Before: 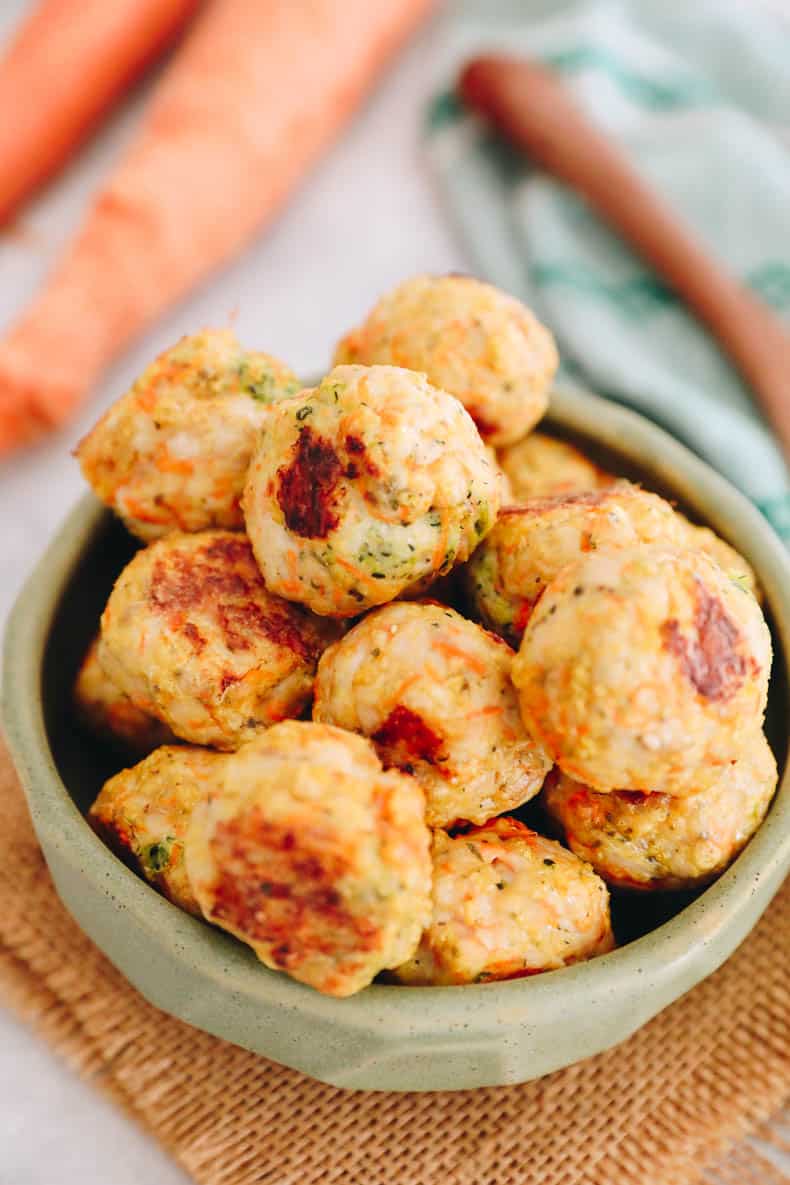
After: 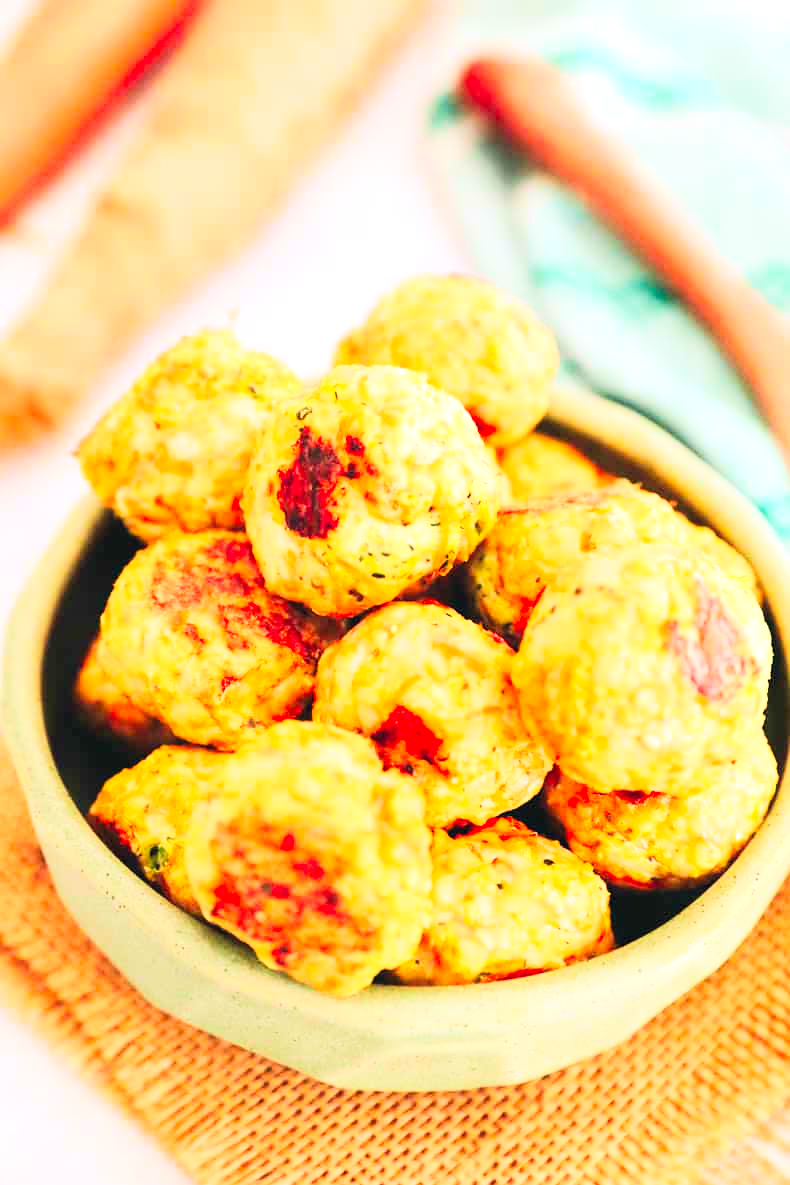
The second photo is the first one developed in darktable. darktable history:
exposure: exposure 0.525 EV, compensate exposure bias true, compensate highlight preservation false
contrast brightness saturation: contrast 0.241, brightness 0.254, saturation 0.372
tone curve: curves: ch0 [(0, 0) (0.004, 0.001) (0.133, 0.112) (0.325, 0.362) (0.832, 0.893) (1, 1)], color space Lab, linked channels, preserve colors none
velvia: on, module defaults
